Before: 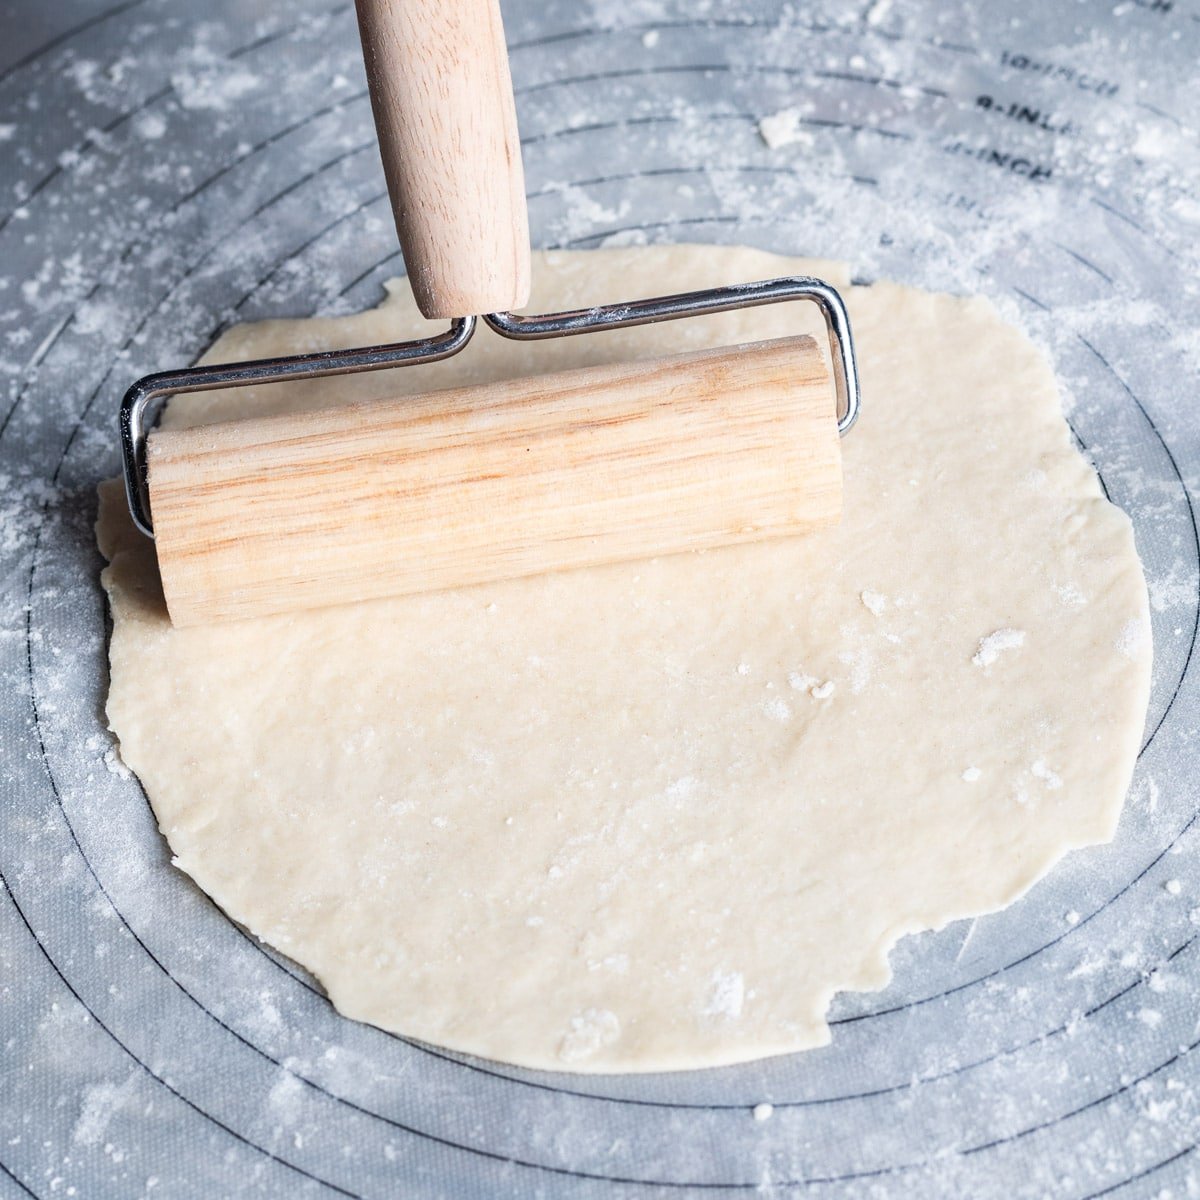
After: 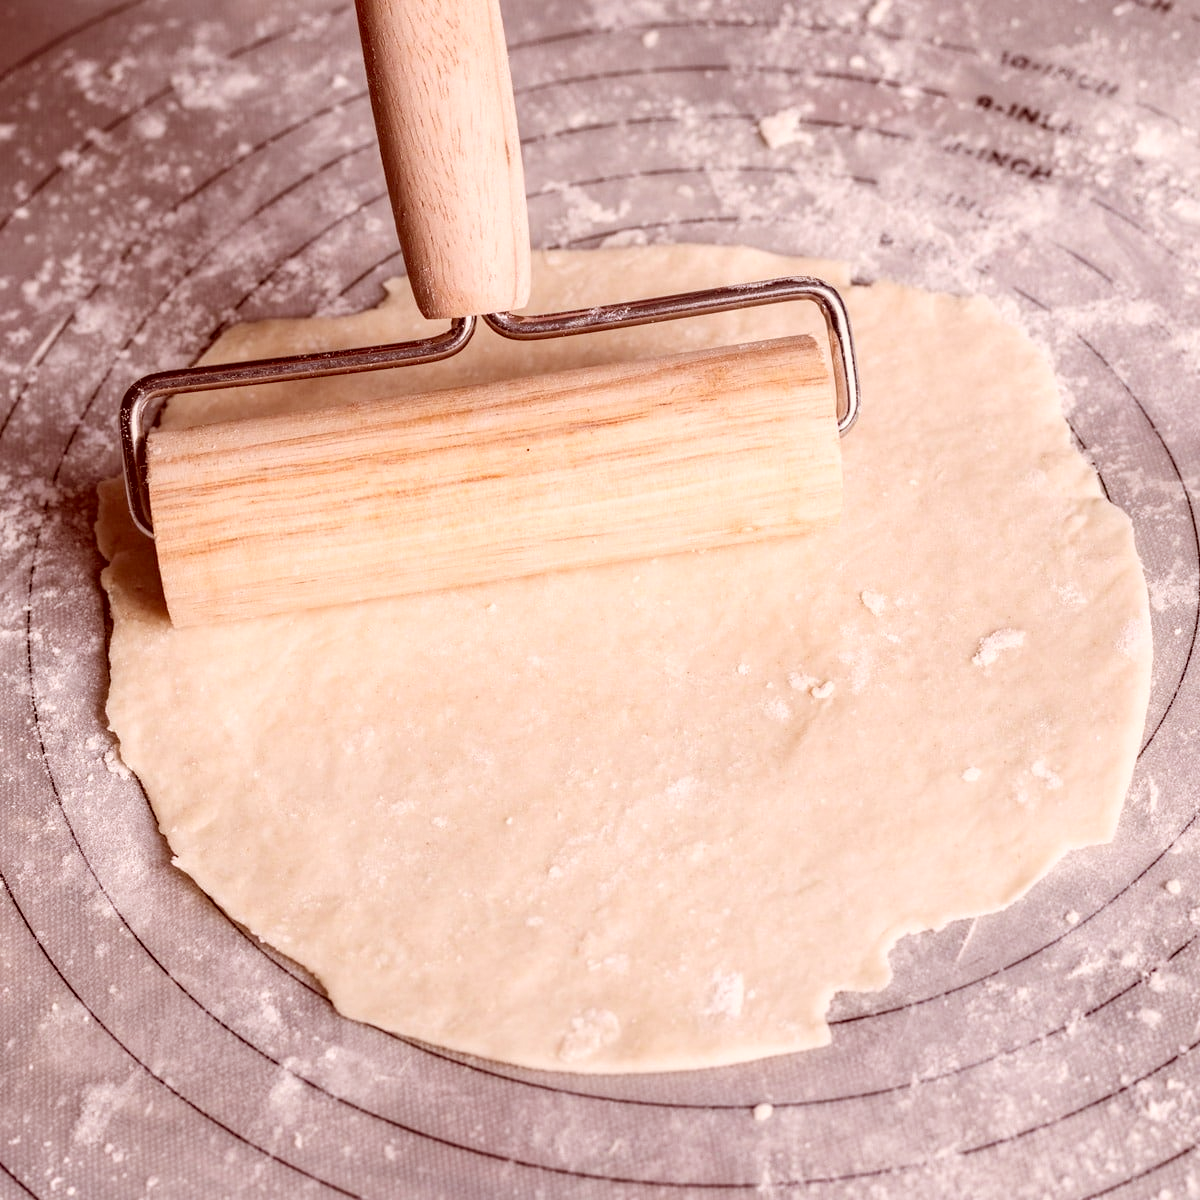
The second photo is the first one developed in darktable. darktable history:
color correction: highlights a* 9.57, highlights b* 9.01, shadows a* 39.88, shadows b* 39.76, saturation 0.795
haze removal: compatibility mode true, adaptive false
local contrast: detail 109%
